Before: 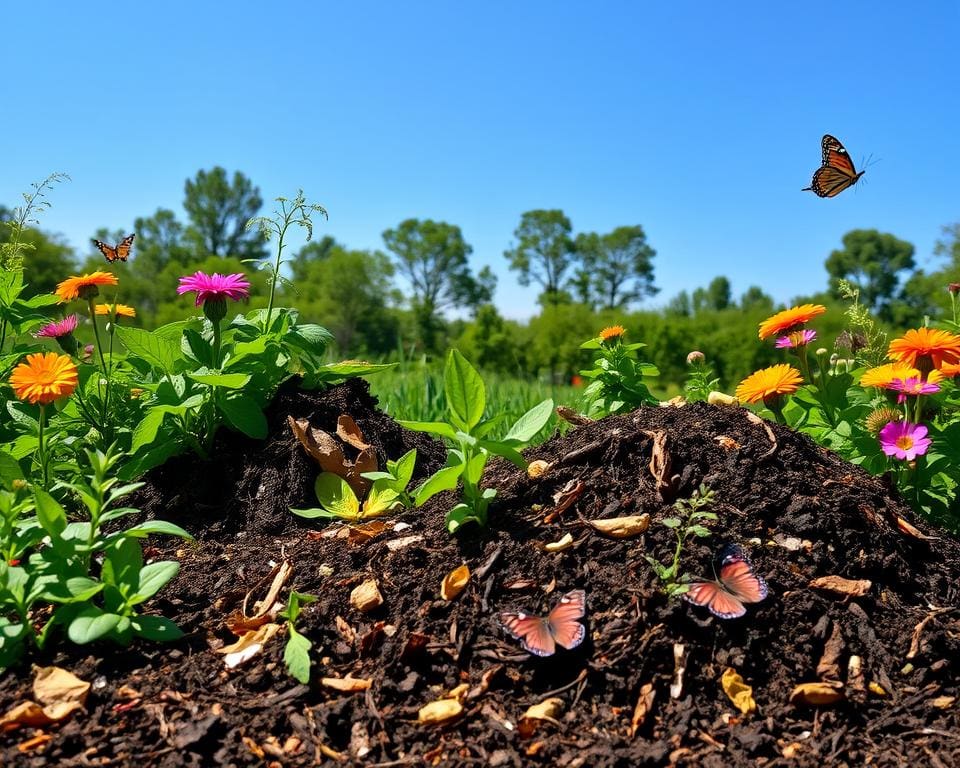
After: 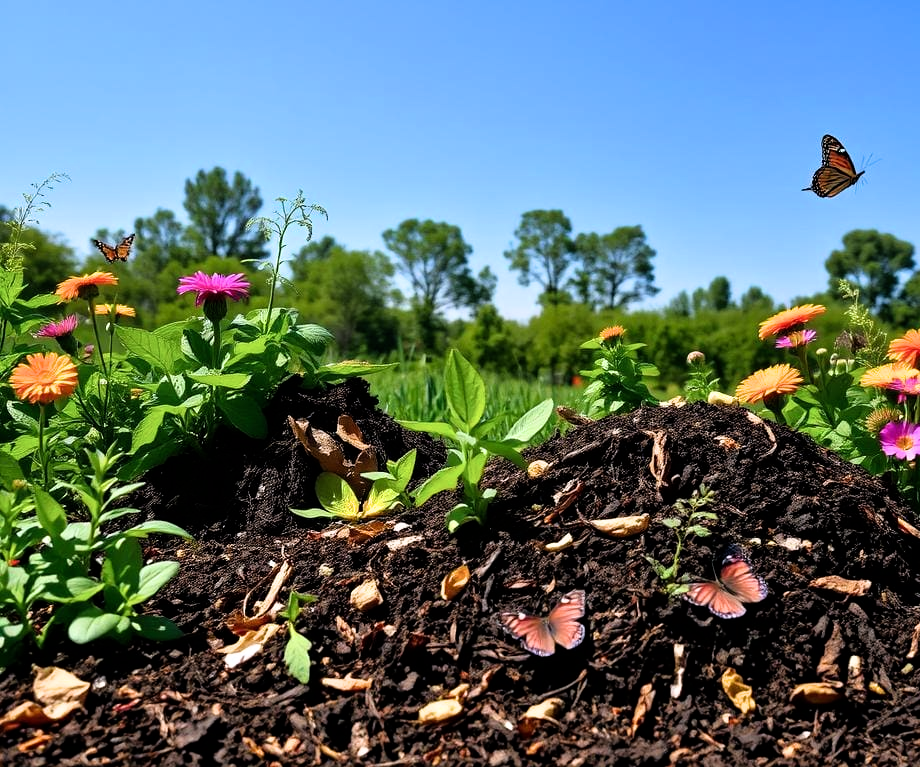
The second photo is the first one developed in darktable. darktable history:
crop: right 4.126%, bottom 0.031%
white balance: red 1.004, blue 1.024
filmic rgb: white relative exposure 2.45 EV, hardness 6.33
